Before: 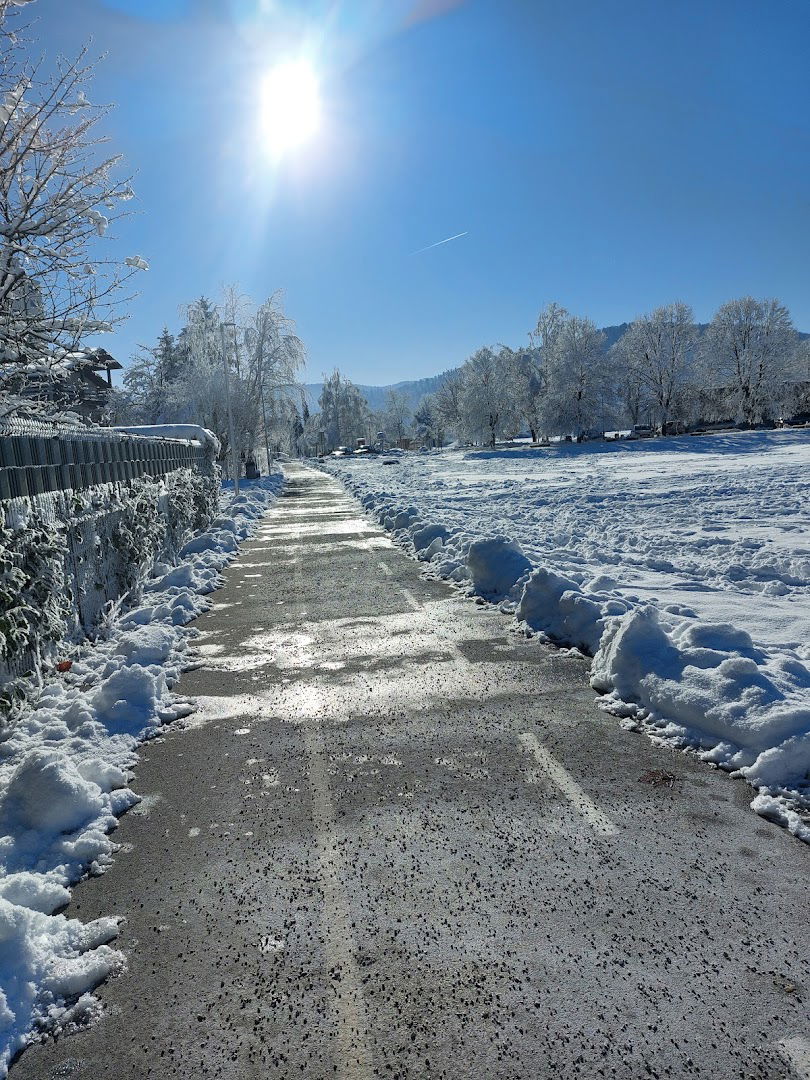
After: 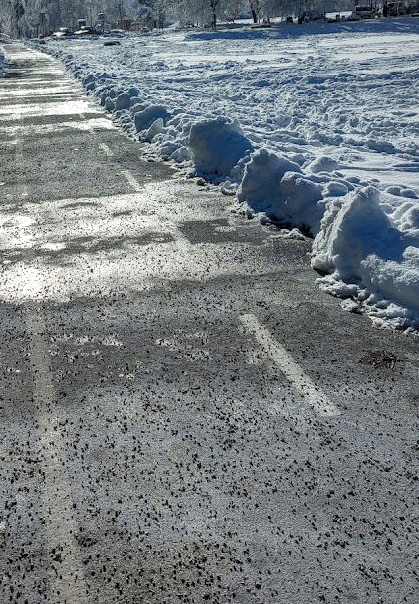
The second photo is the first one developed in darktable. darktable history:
vignetting: fall-off start 85%, fall-off radius 80%, brightness -0.182, saturation -0.3, width/height ratio 1.219, dithering 8-bit output, unbound false
local contrast: on, module defaults
crop: left 34.479%, top 38.822%, right 13.718%, bottom 5.172%
